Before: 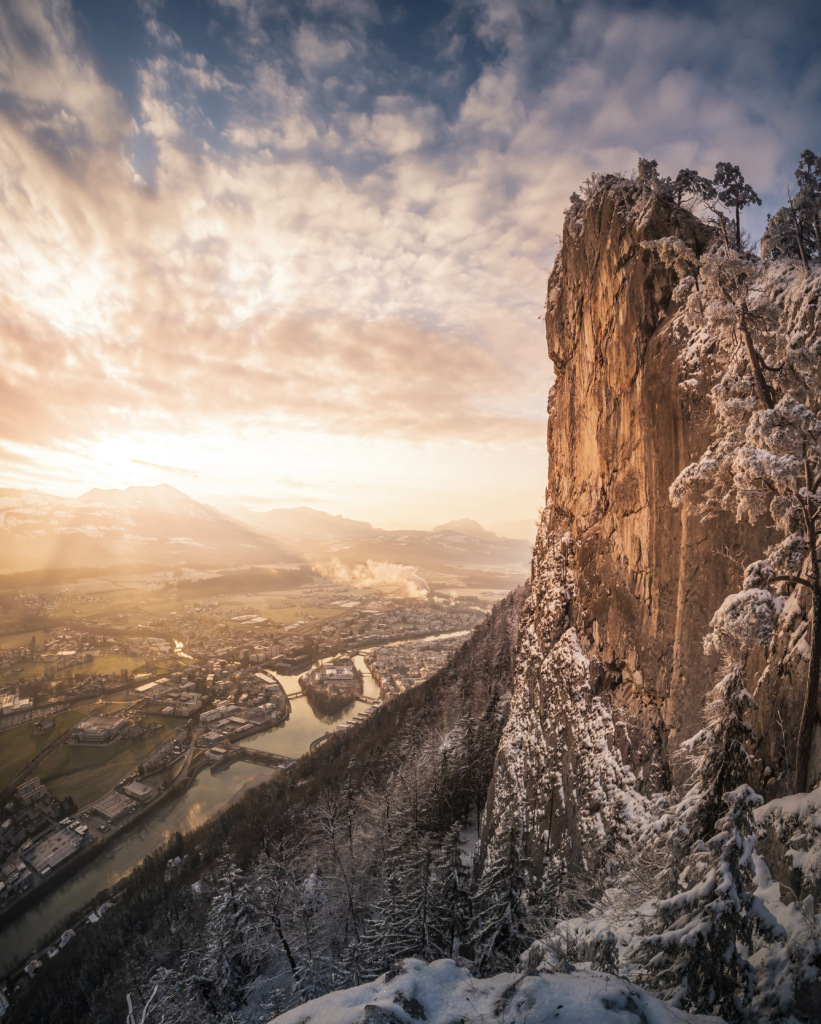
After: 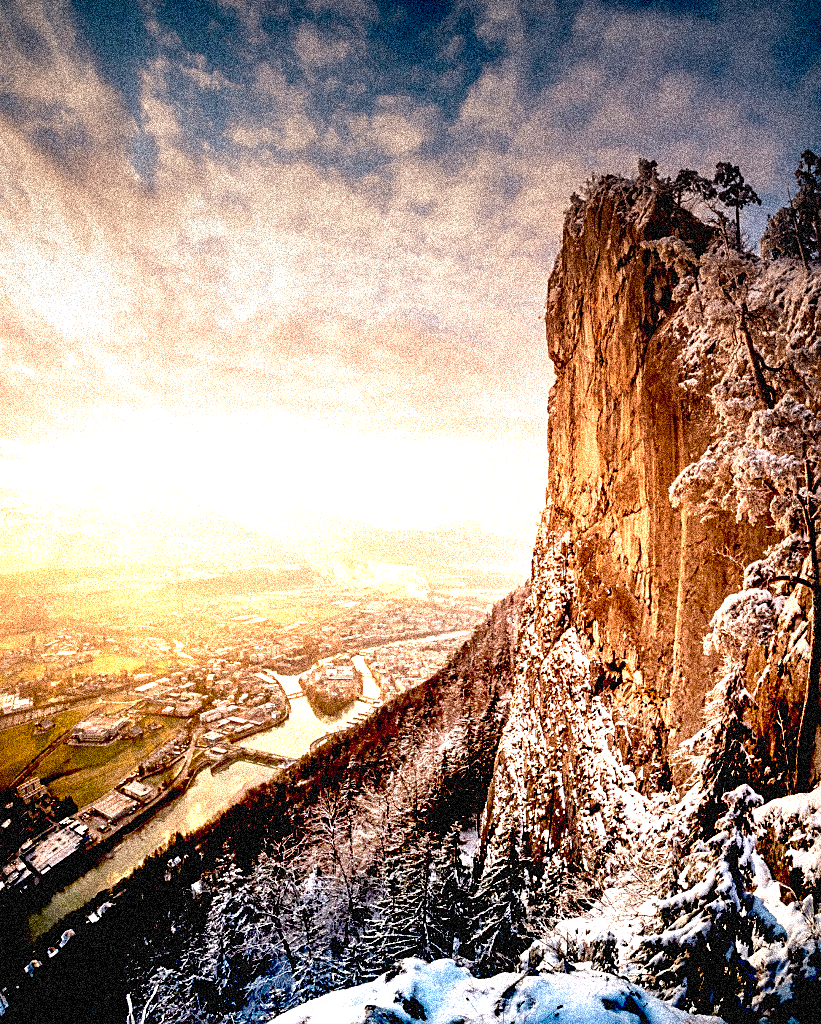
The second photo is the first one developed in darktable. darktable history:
grain: coarseness 3.75 ISO, strength 100%, mid-tones bias 0%
sharpen: on, module defaults
graduated density: density -3.9 EV
exposure: black level correction 0.029, exposure -0.073 EV, compensate highlight preservation false
